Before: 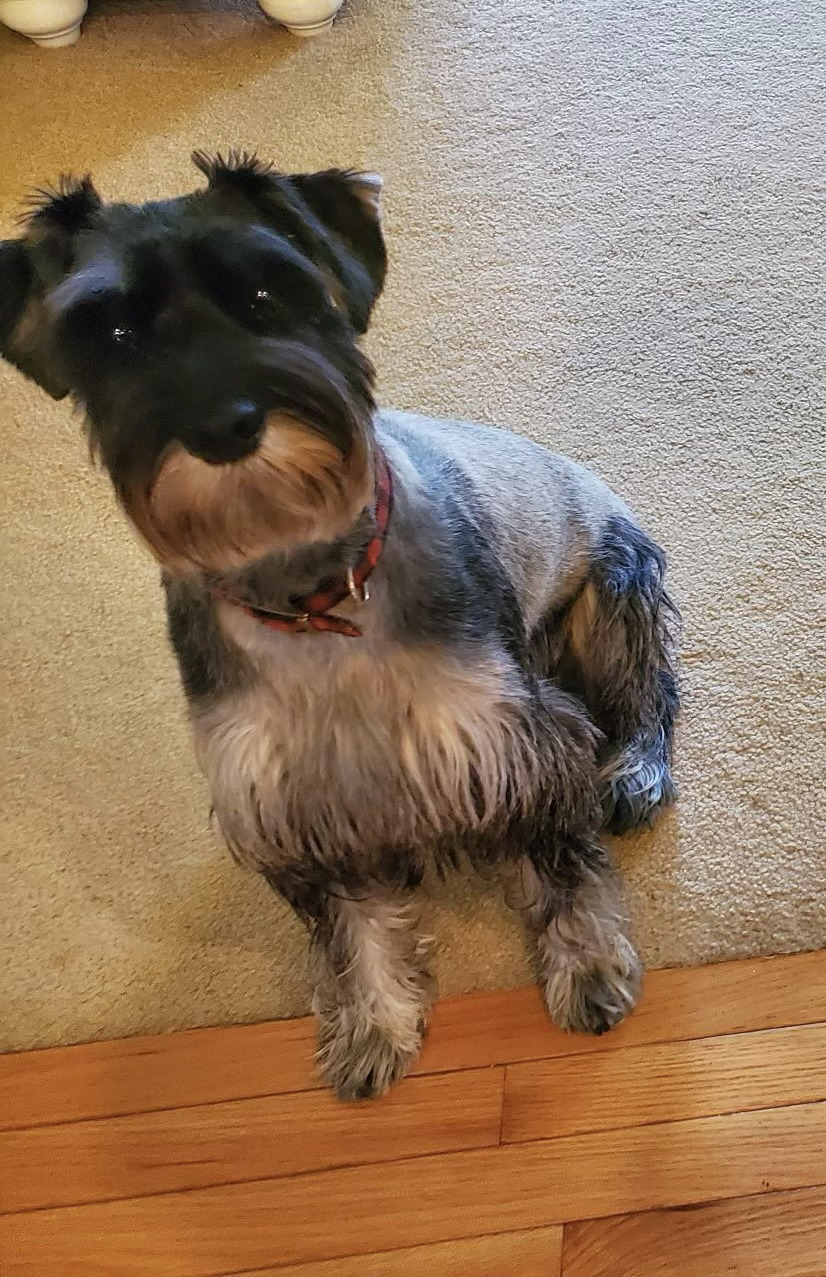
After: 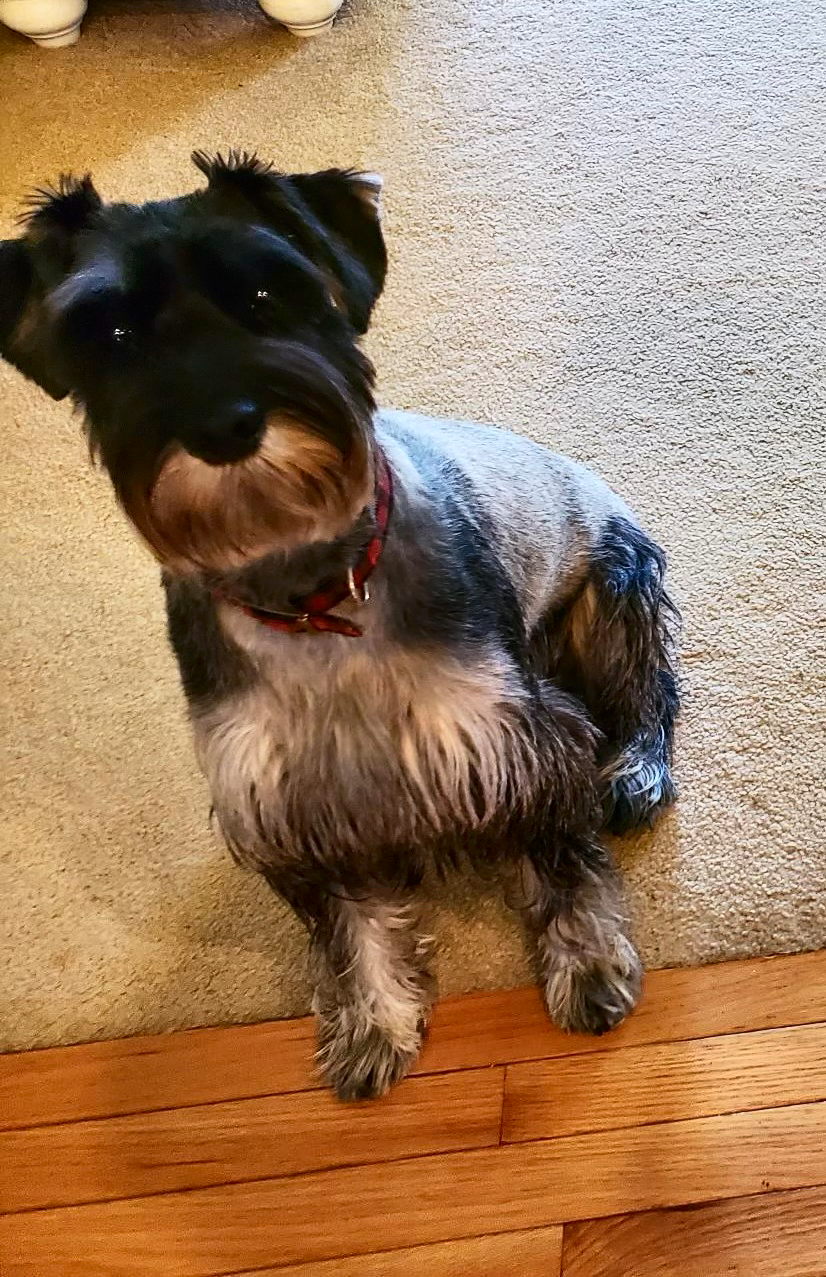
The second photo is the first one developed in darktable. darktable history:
contrast brightness saturation: contrast 0.291
